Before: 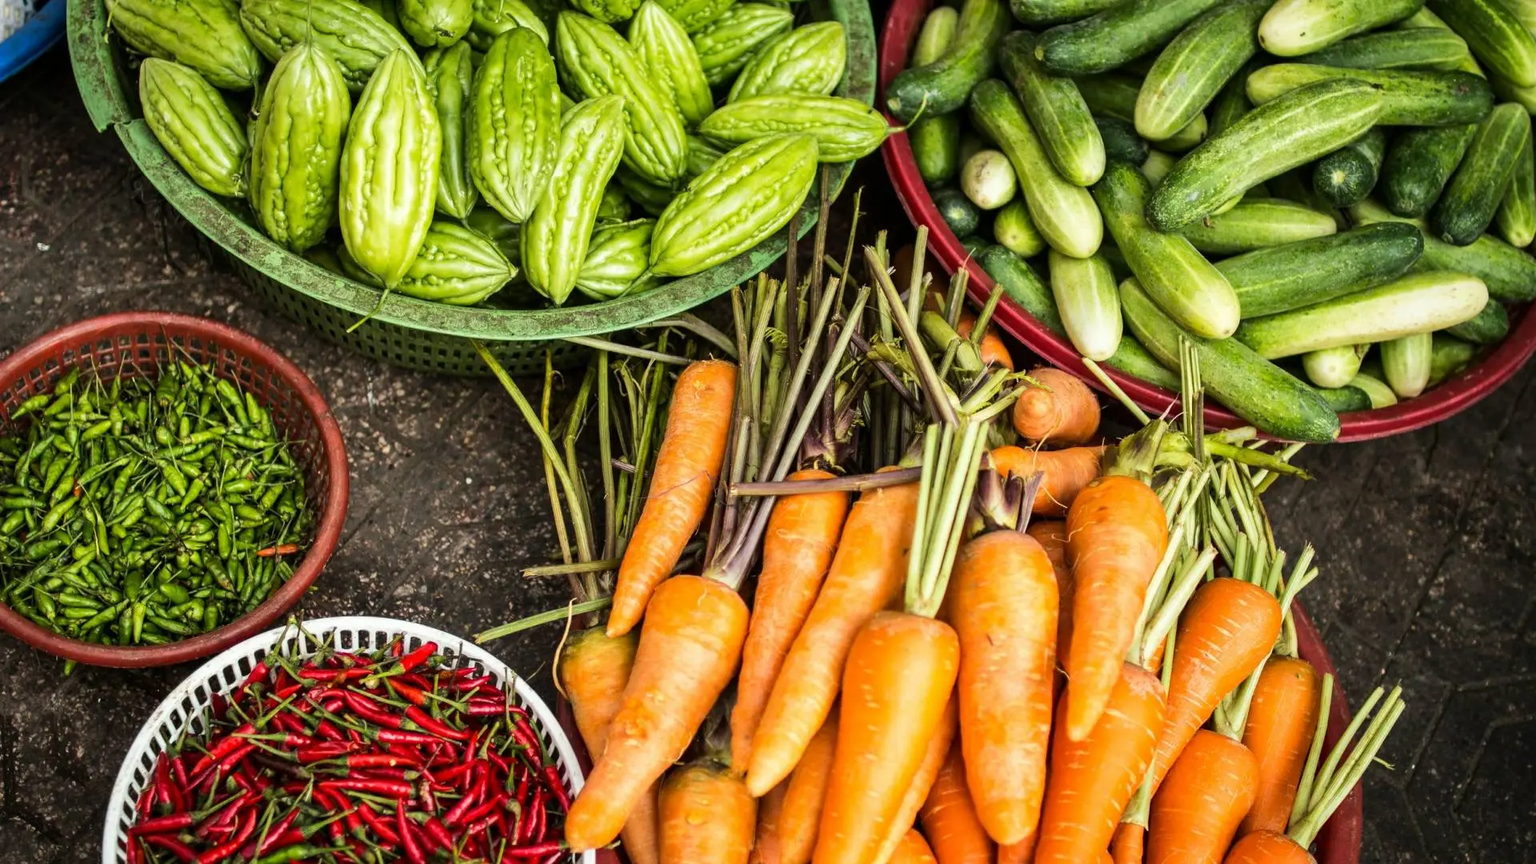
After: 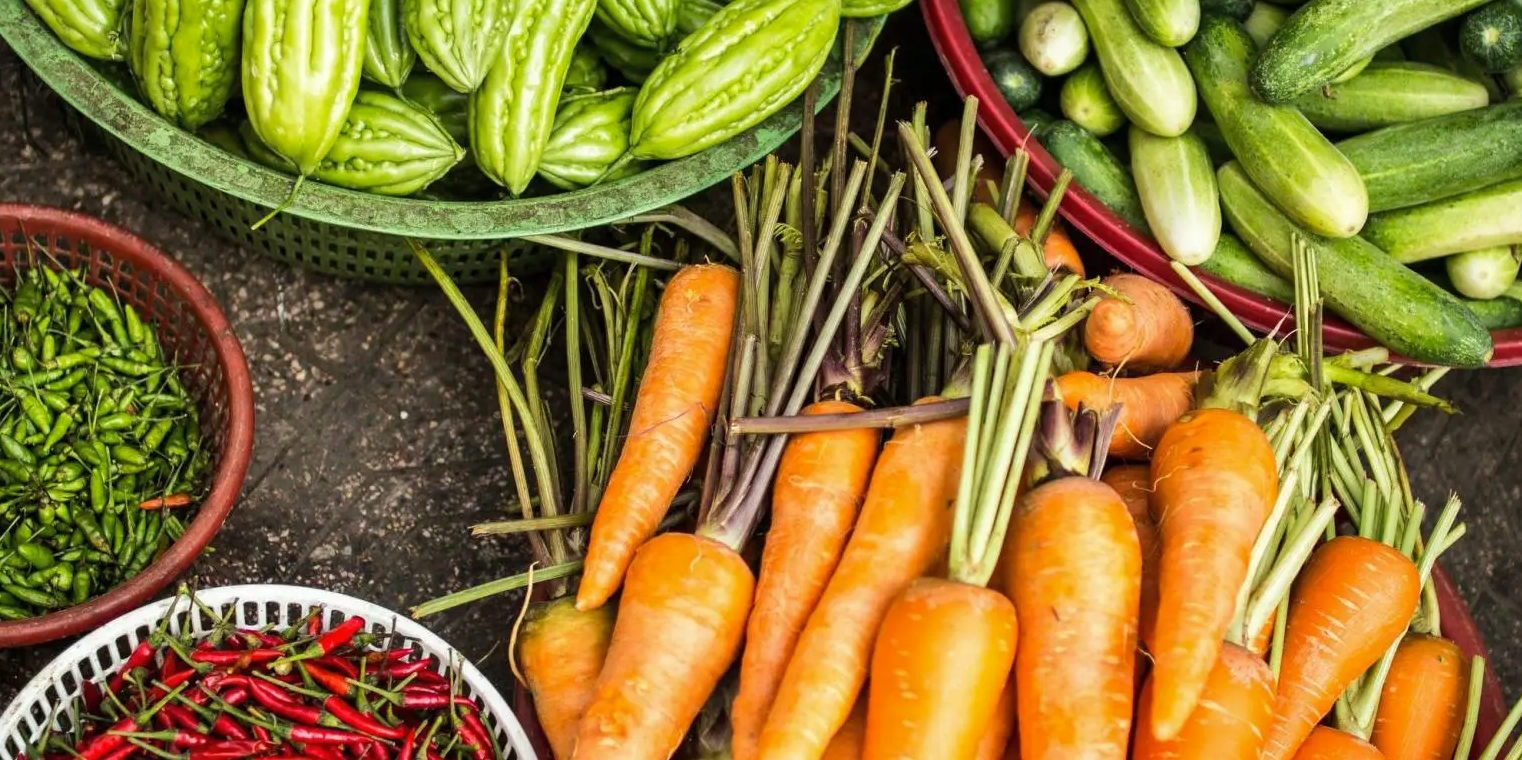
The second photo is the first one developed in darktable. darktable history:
crop: left 9.523%, top 17.229%, right 11.166%, bottom 12.398%
shadows and highlights: shadows 25.25, highlights -23.77, highlights color adjustment 0.822%
